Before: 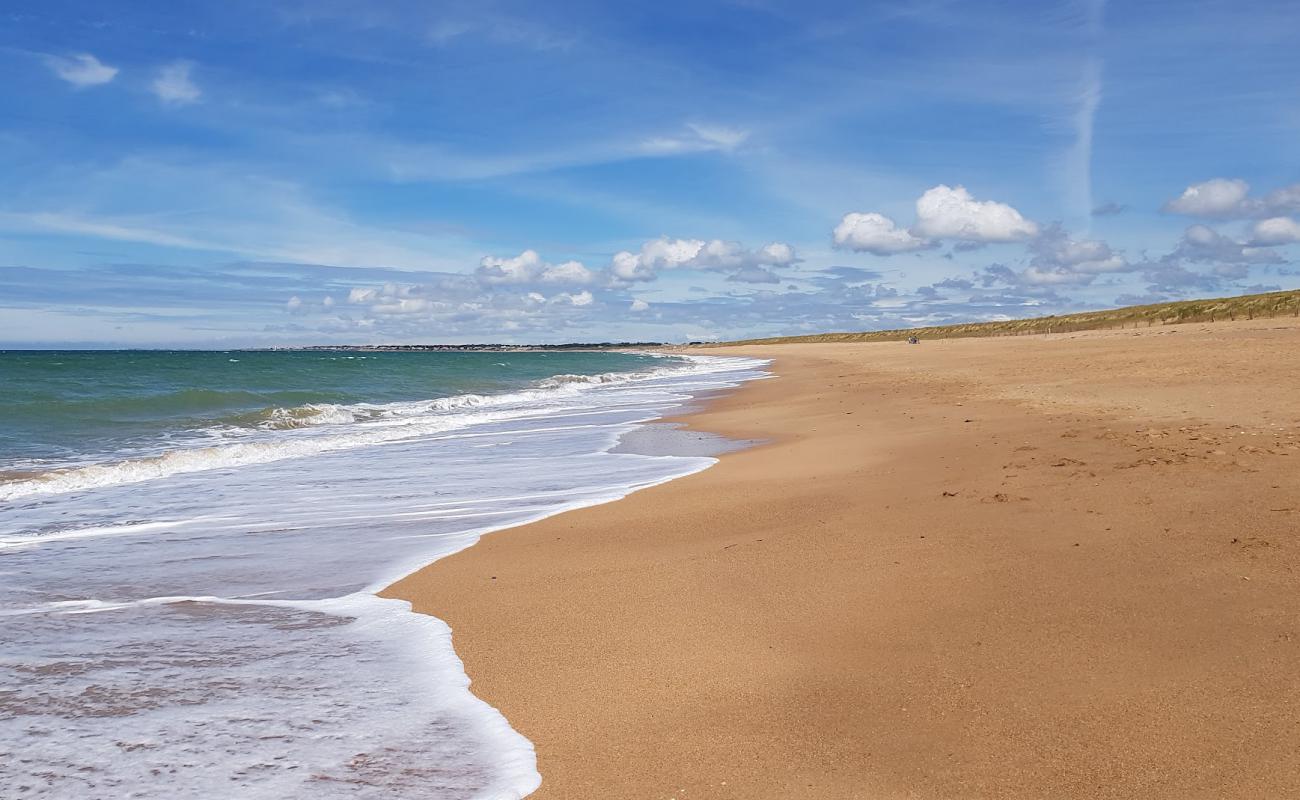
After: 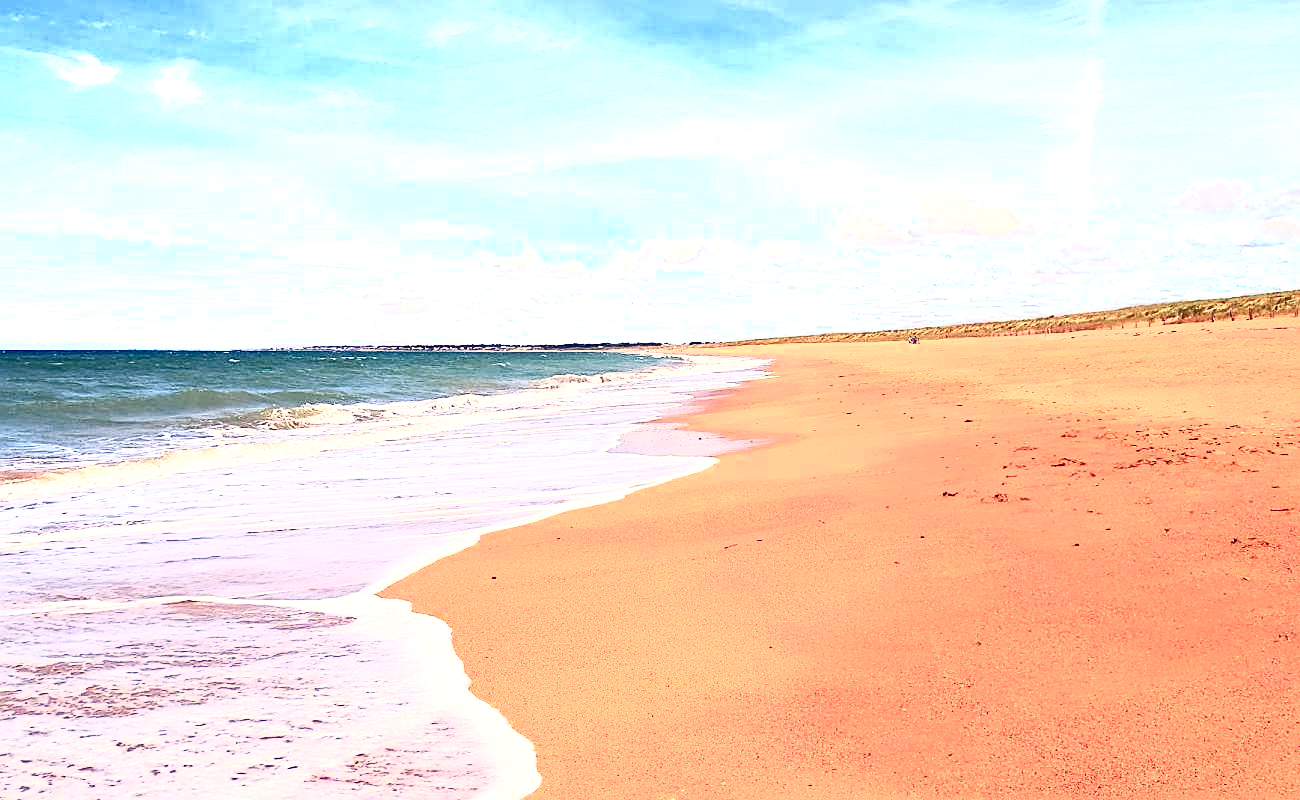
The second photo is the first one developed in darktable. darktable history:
color zones: curves: ch0 [(0, 0.466) (0.128, 0.466) (0.25, 0.5) (0.375, 0.456) (0.5, 0.5) (0.625, 0.5) (0.737, 0.652) (0.875, 0.5)]; ch1 [(0, 0.603) (0.125, 0.618) (0.261, 0.348) (0.372, 0.353) (0.497, 0.363) (0.611, 0.45) (0.731, 0.427) (0.875, 0.518) (0.998, 0.652)]; ch2 [(0, 0.559) (0.125, 0.451) (0.253, 0.564) (0.37, 0.578) (0.5, 0.466) (0.625, 0.471) (0.731, 0.471) (0.88, 0.485)]
exposure: black level correction 0, exposure 0.6 EV, compensate exposure bias true, compensate highlight preservation false
color contrast: green-magenta contrast 1.2, blue-yellow contrast 1.2
color balance: lift [1.001, 0.997, 0.99, 1.01], gamma [1.007, 1, 0.975, 1.025], gain [1, 1.065, 1.052, 0.935], contrast 13.25%
color balance rgb: shadows lift › chroma 2%, shadows lift › hue 250°, power › hue 326.4°, highlights gain › chroma 2%, highlights gain › hue 64.8°, global offset › luminance 0.5%, global offset › hue 58.8°, perceptual saturation grading › highlights -25%, perceptual saturation grading › shadows 30%, global vibrance 15%
sharpen: on, module defaults
contrast brightness saturation: contrast 0.39, brightness 0.1
haze removal: compatibility mode true, adaptive false
